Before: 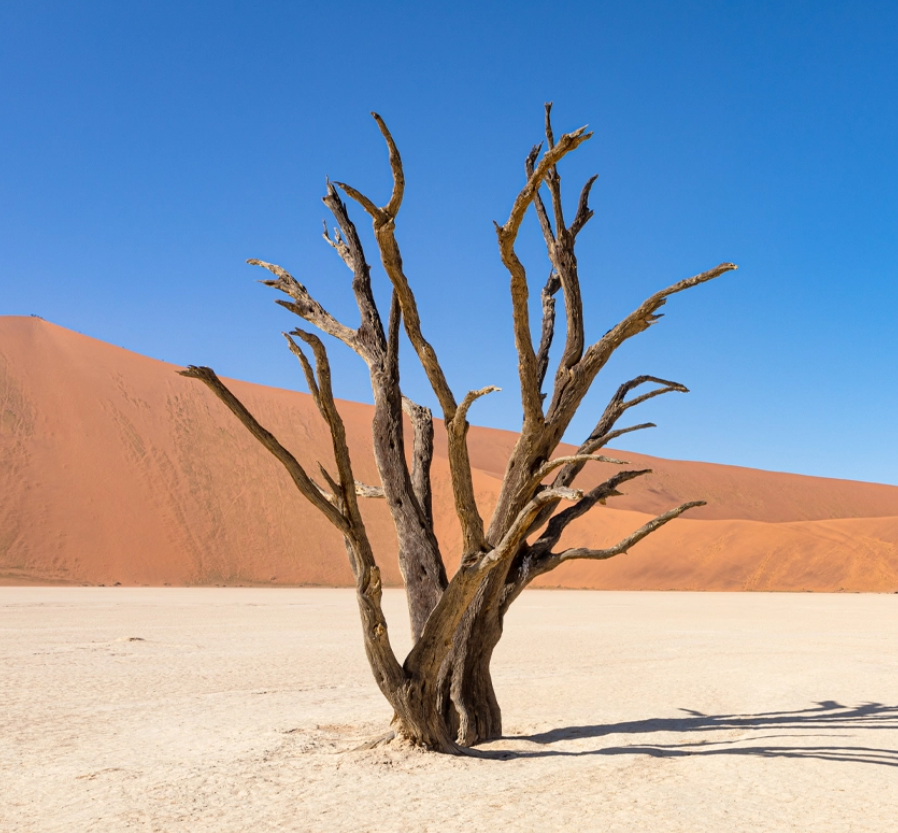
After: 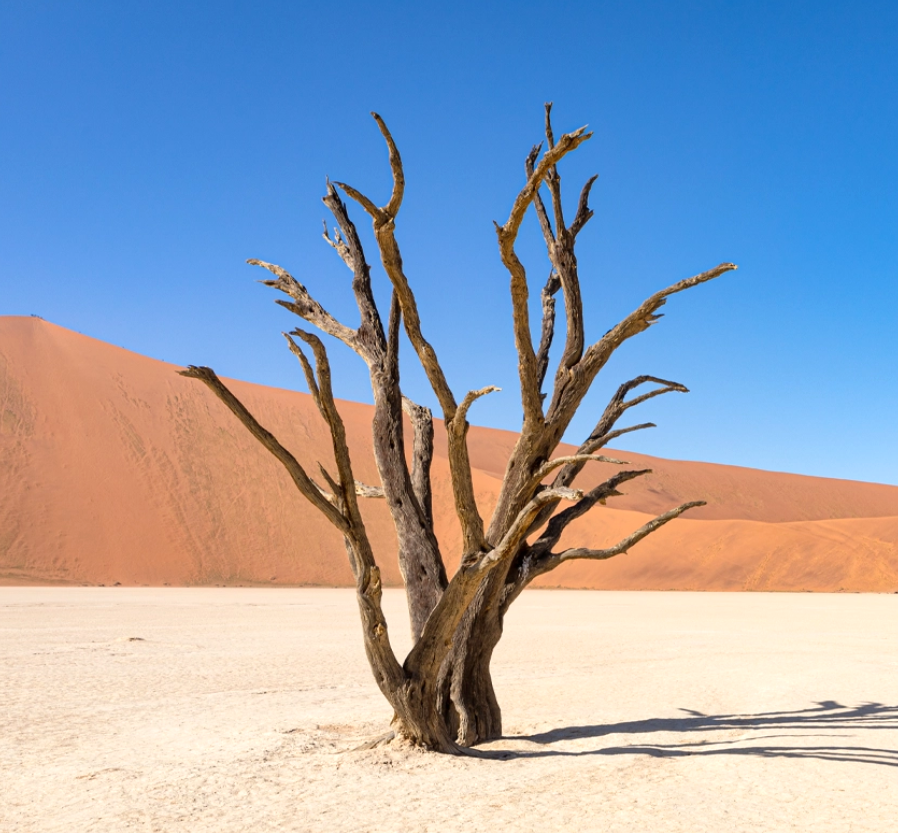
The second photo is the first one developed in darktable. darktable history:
exposure: exposure 0.169 EV, compensate highlight preservation false
